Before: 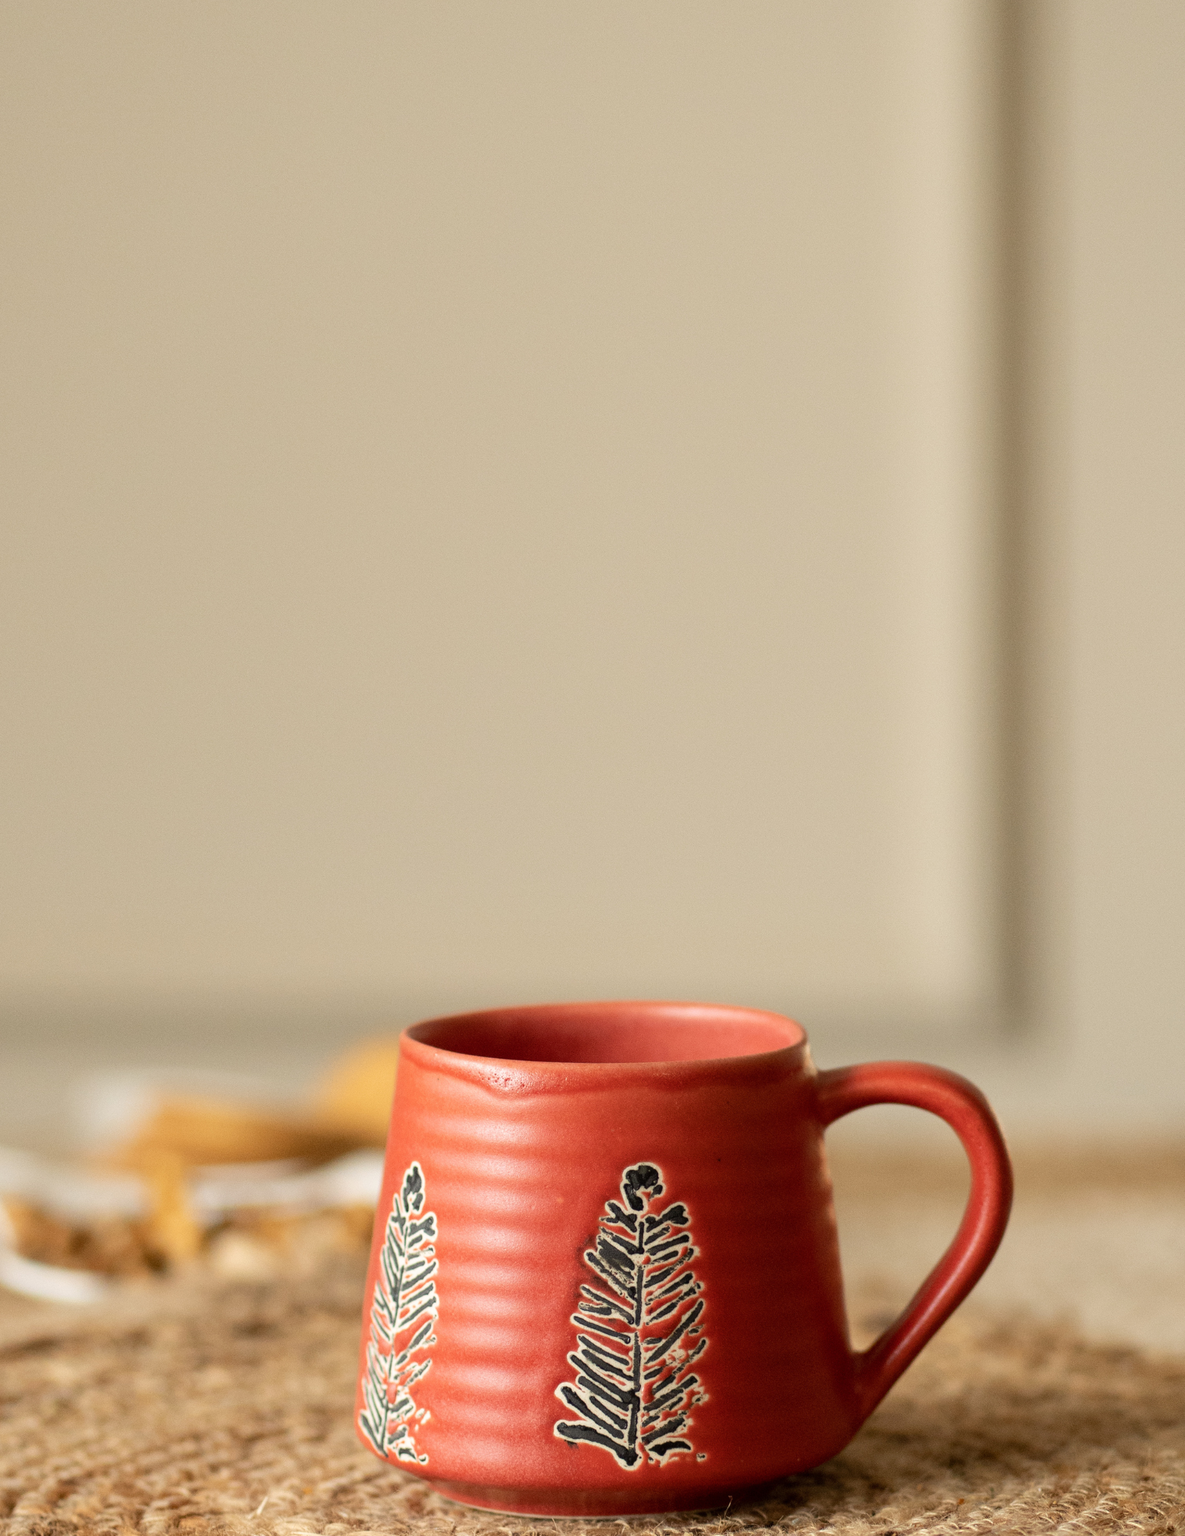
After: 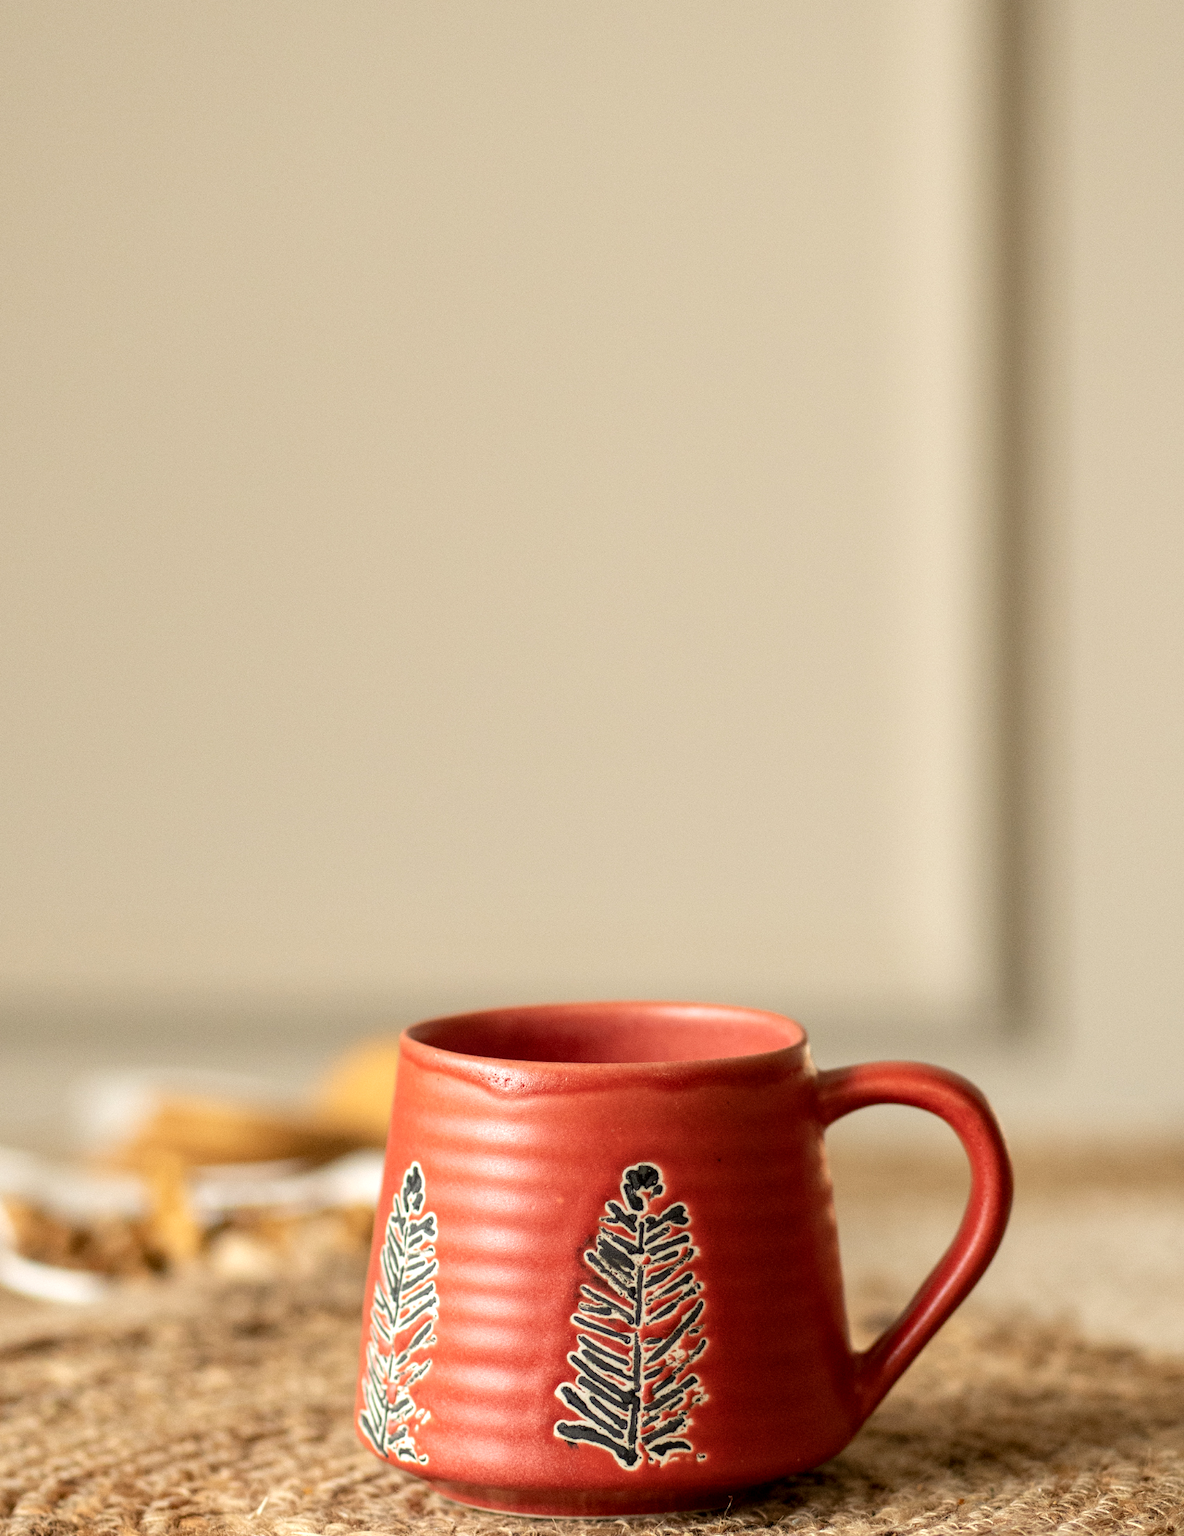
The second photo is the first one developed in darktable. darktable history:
local contrast: on, module defaults
exposure: exposure 0.19 EV, compensate exposure bias true, compensate highlight preservation false
